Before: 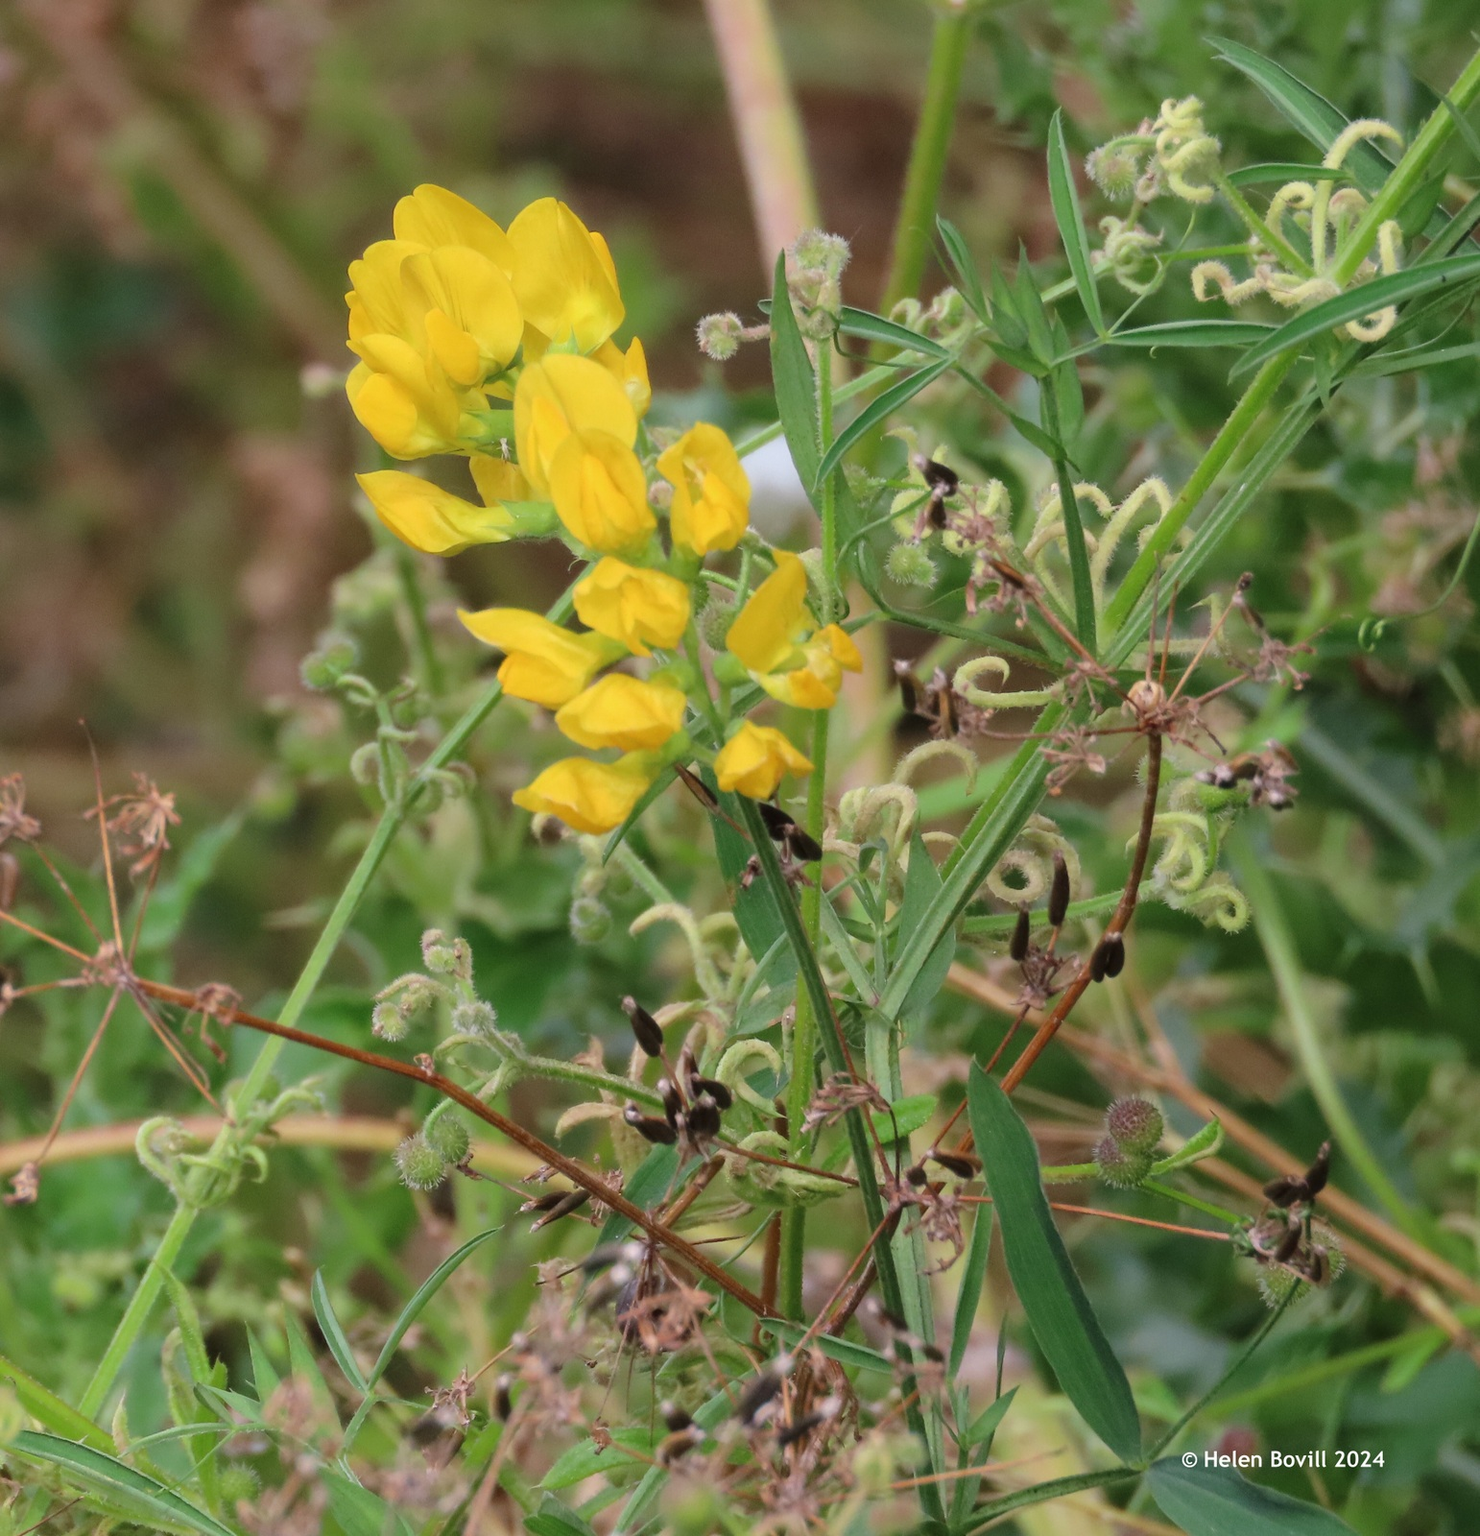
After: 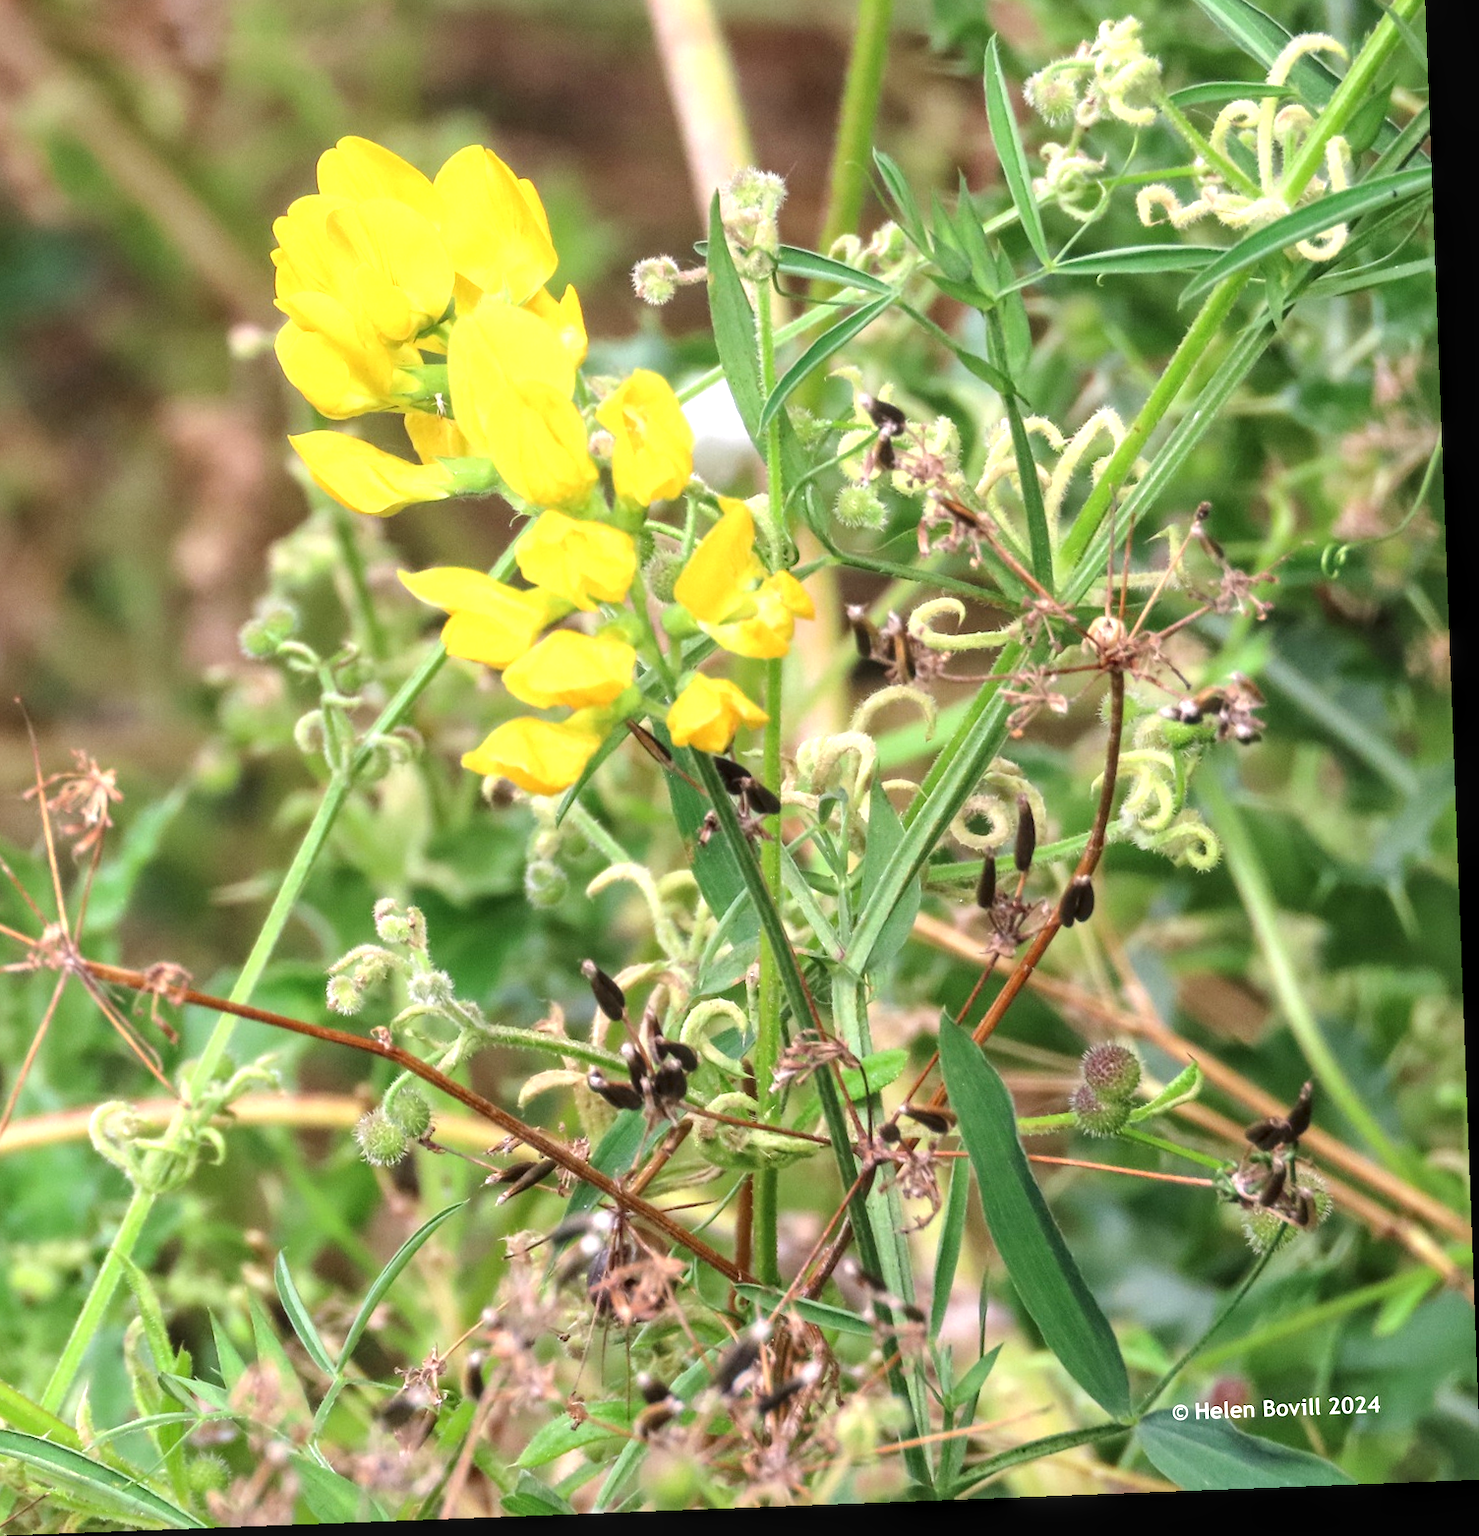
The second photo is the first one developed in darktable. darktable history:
exposure: black level correction 0, exposure 1.001 EV, compensate highlight preservation false
local contrast: detail 130%
crop and rotate: angle 2.17°, left 5.999%, top 5.708%
